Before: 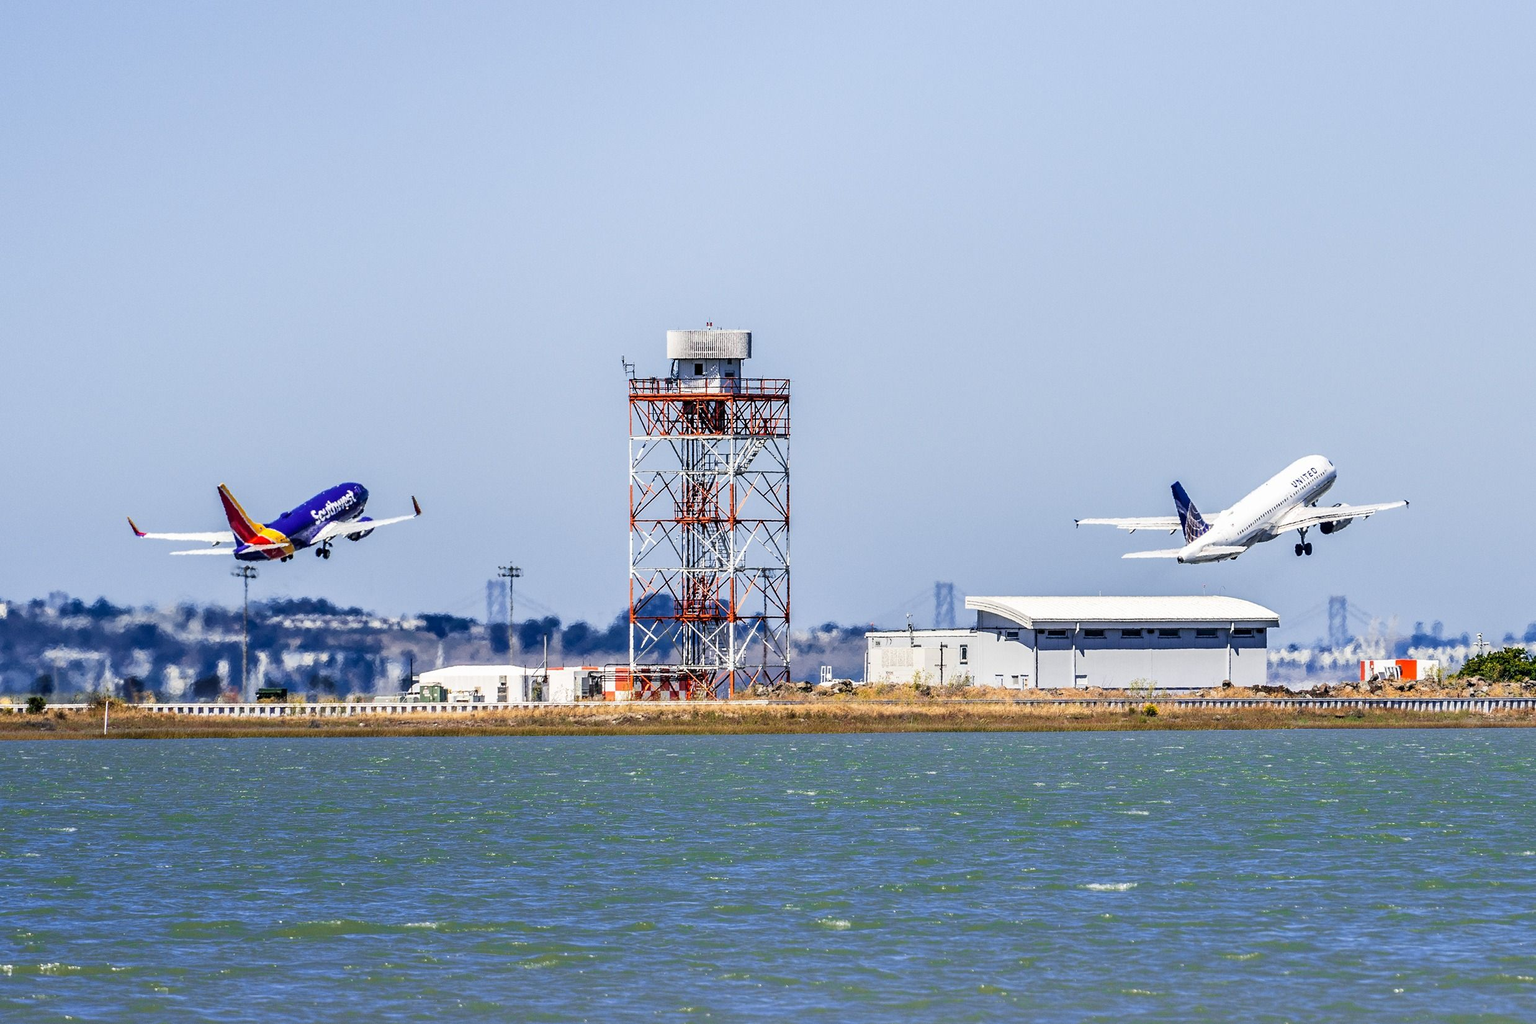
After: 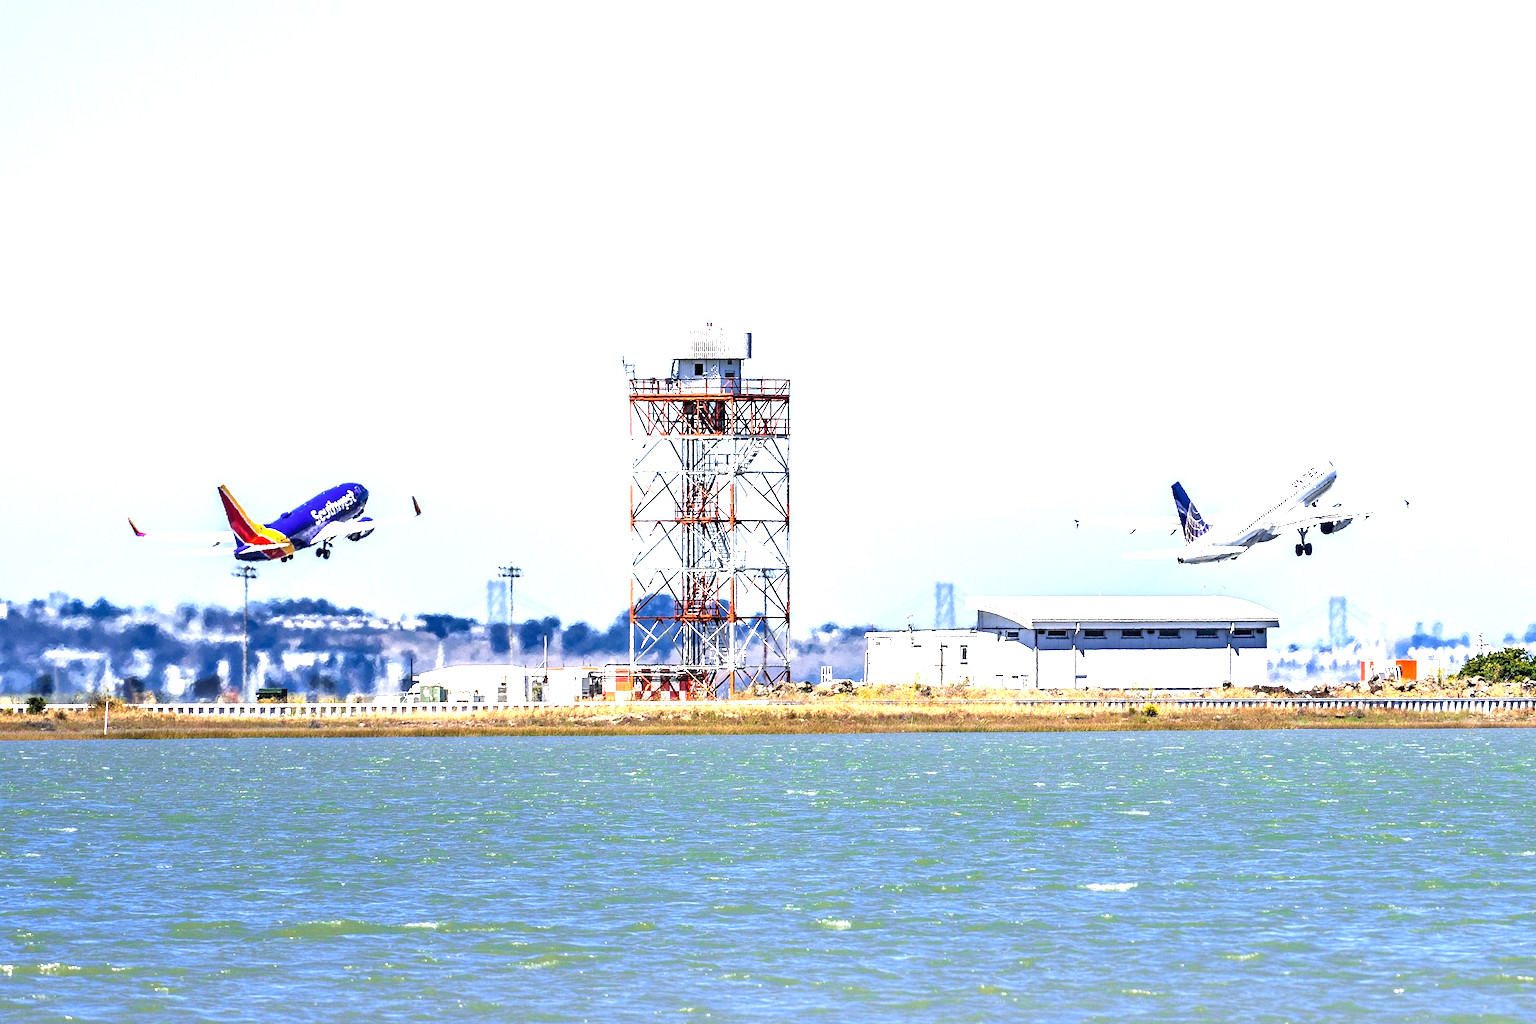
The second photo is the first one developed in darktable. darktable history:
exposure: black level correction 0, exposure 1.275 EV, compensate exposure bias true, compensate highlight preservation false
